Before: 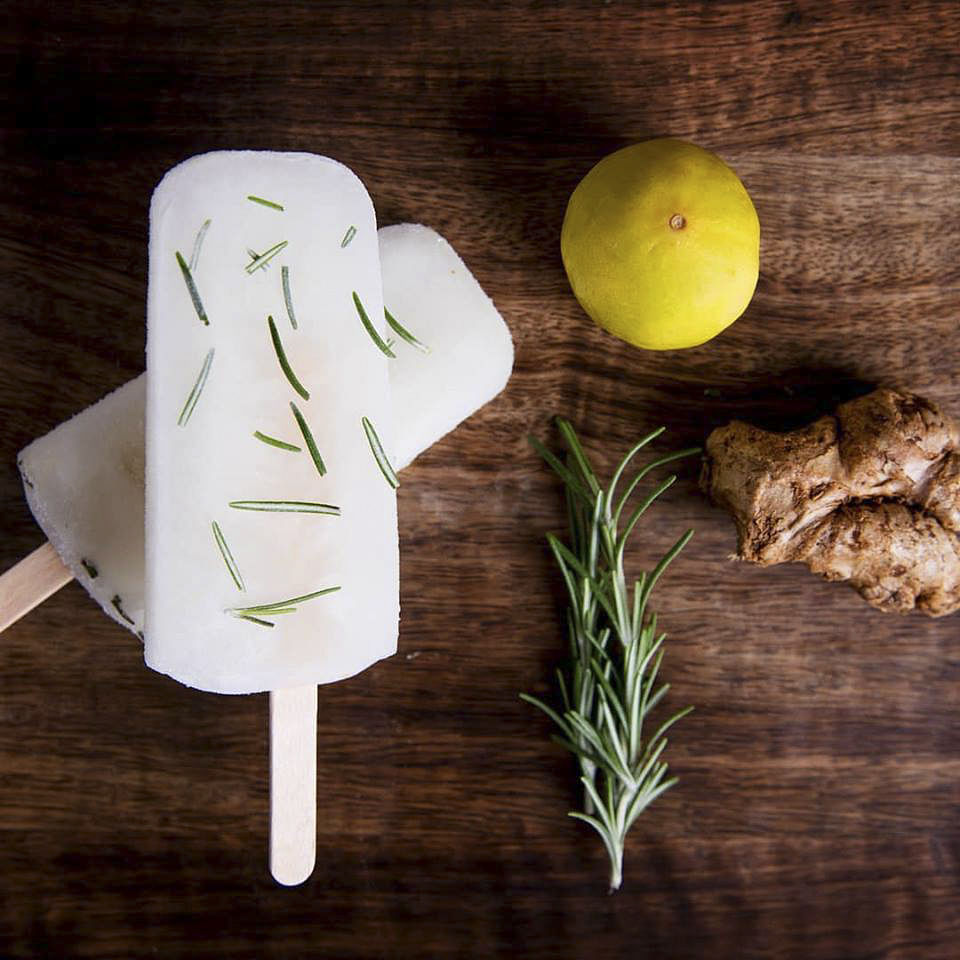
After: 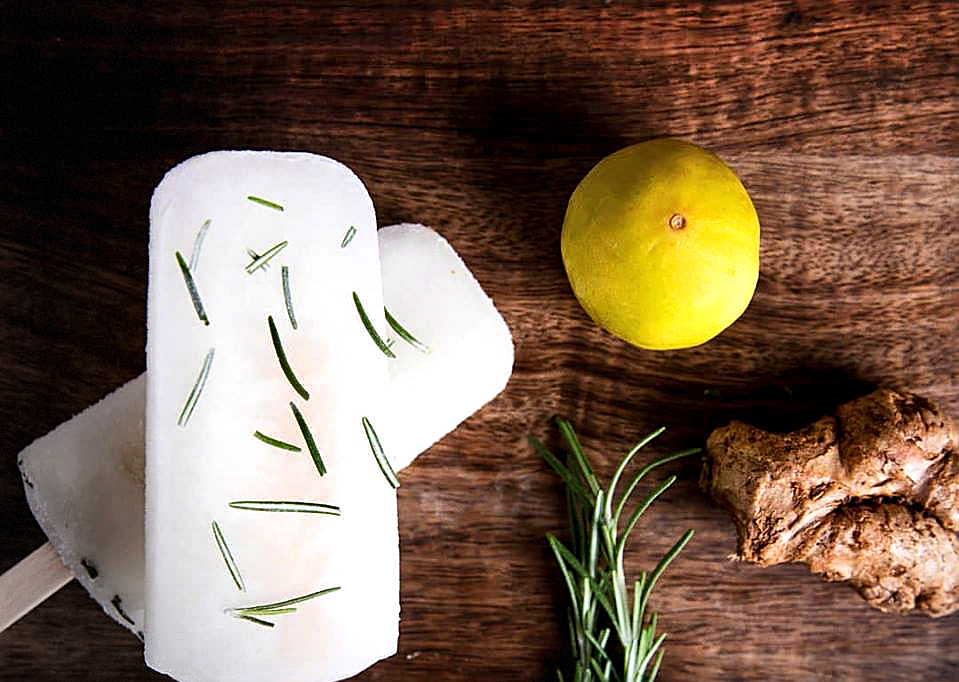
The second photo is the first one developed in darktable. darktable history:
shadows and highlights: low approximation 0.01, soften with gaussian
sharpen: on, module defaults
vignetting: fall-off radius 60.98%, center (0.219, -0.229), dithering 8-bit output
crop: right 0%, bottom 28.926%
tone equalizer: -8 EV -0.443 EV, -7 EV -0.37 EV, -6 EV -0.373 EV, -5 EV -0.185 EV, -3 EV 0.248 EV, -2 EV 0.363 EV, -1 EV 0.376 EV, +0 EV 0.419 EV, edges refinement/feathering 500, mask exposure compensation -1.57 EV, preserve details no
